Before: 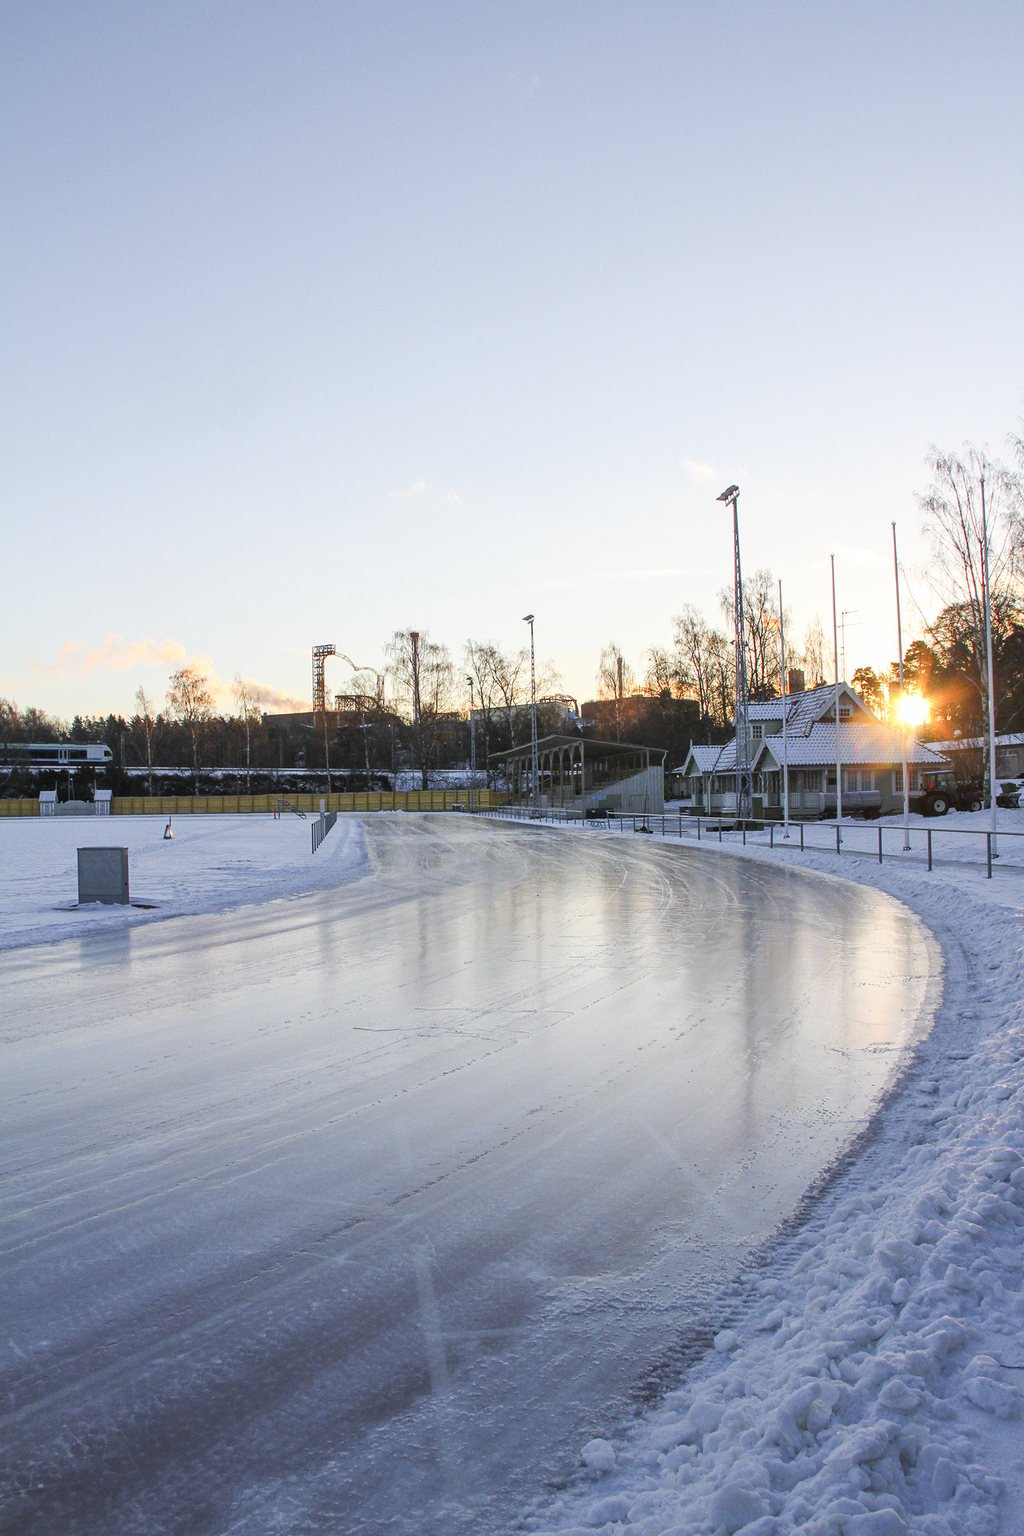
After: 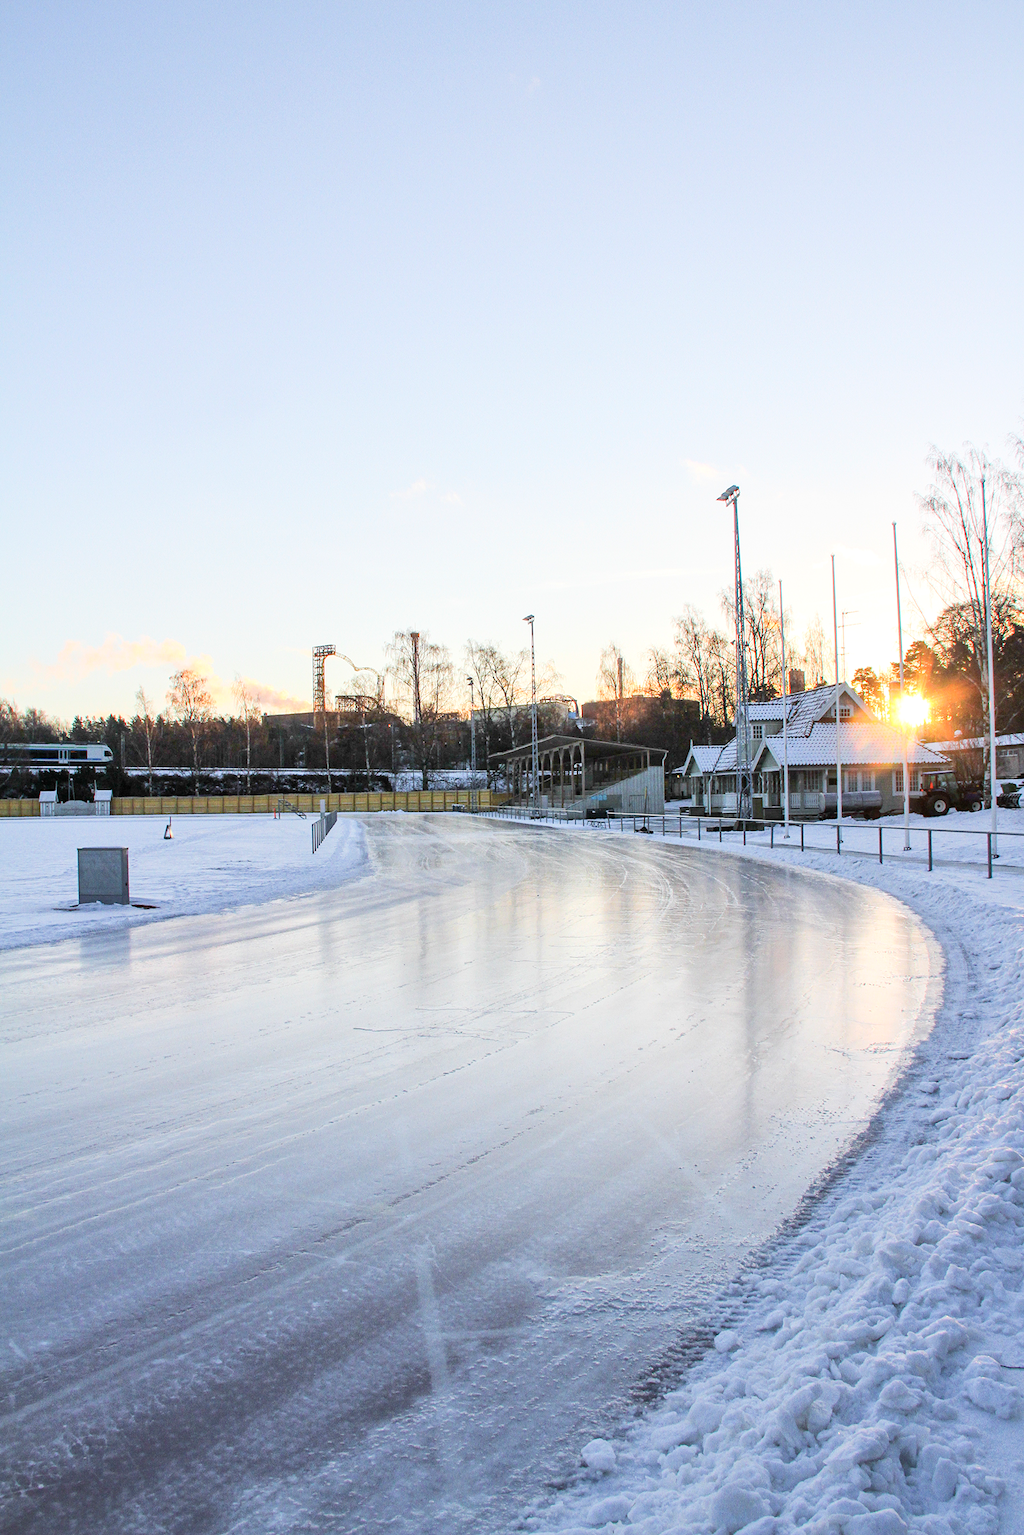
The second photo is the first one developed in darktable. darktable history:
local contrast: mode bilateral grid, contrast 20, coarseness 50, detail 119%, midtone range 0.2
tone curve: curves: ch0 [(0, 0) (0.003, 0.003) (0.011, 0.014) (0.025, 0.031) (0.044, 0.055) (0.069, 0.086) (0.1, 0.124) (0.136, 0.168) (0.177, 0.22) (0.224, 0.278) (0.277, 0.344) (0.335, 0.426) (0.399, 0.515) (0.468, 0.597) (0.543, 0.672) (0.623, 0.746) (0.709, 0.815) (0.801, 0.881) (0.898, 0.939) (1, 1)], color space Lab, independent channels, preserve colors none
